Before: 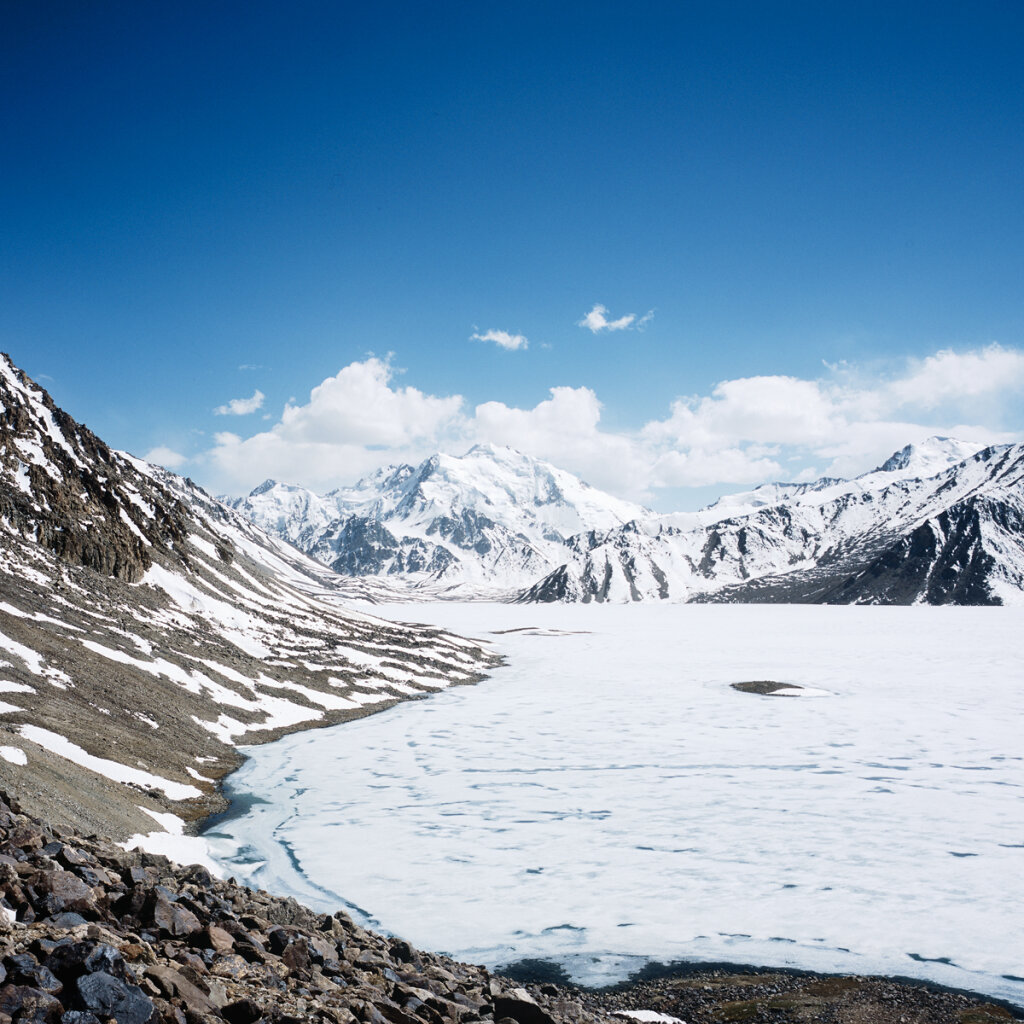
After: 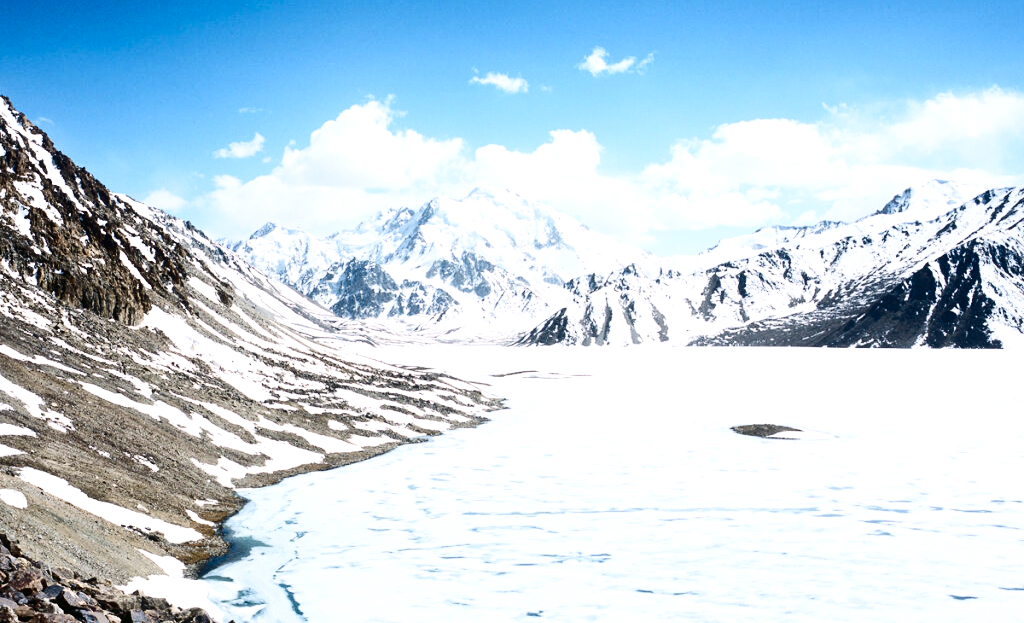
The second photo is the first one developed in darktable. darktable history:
crop and rotate: top 25.168%, bottom 13.925%
contrast brightness saturation: contrast 0.288
color balance rgb: perceptual saturation grading › global saturation 20%, perceptual saturation grading › highlights -25.401%, perceptual saturation grading › shadows 24.17%, perceptual brilliance grading › global brilliance 9.68%, perceptual brilliance grading › shadows 15.2%
